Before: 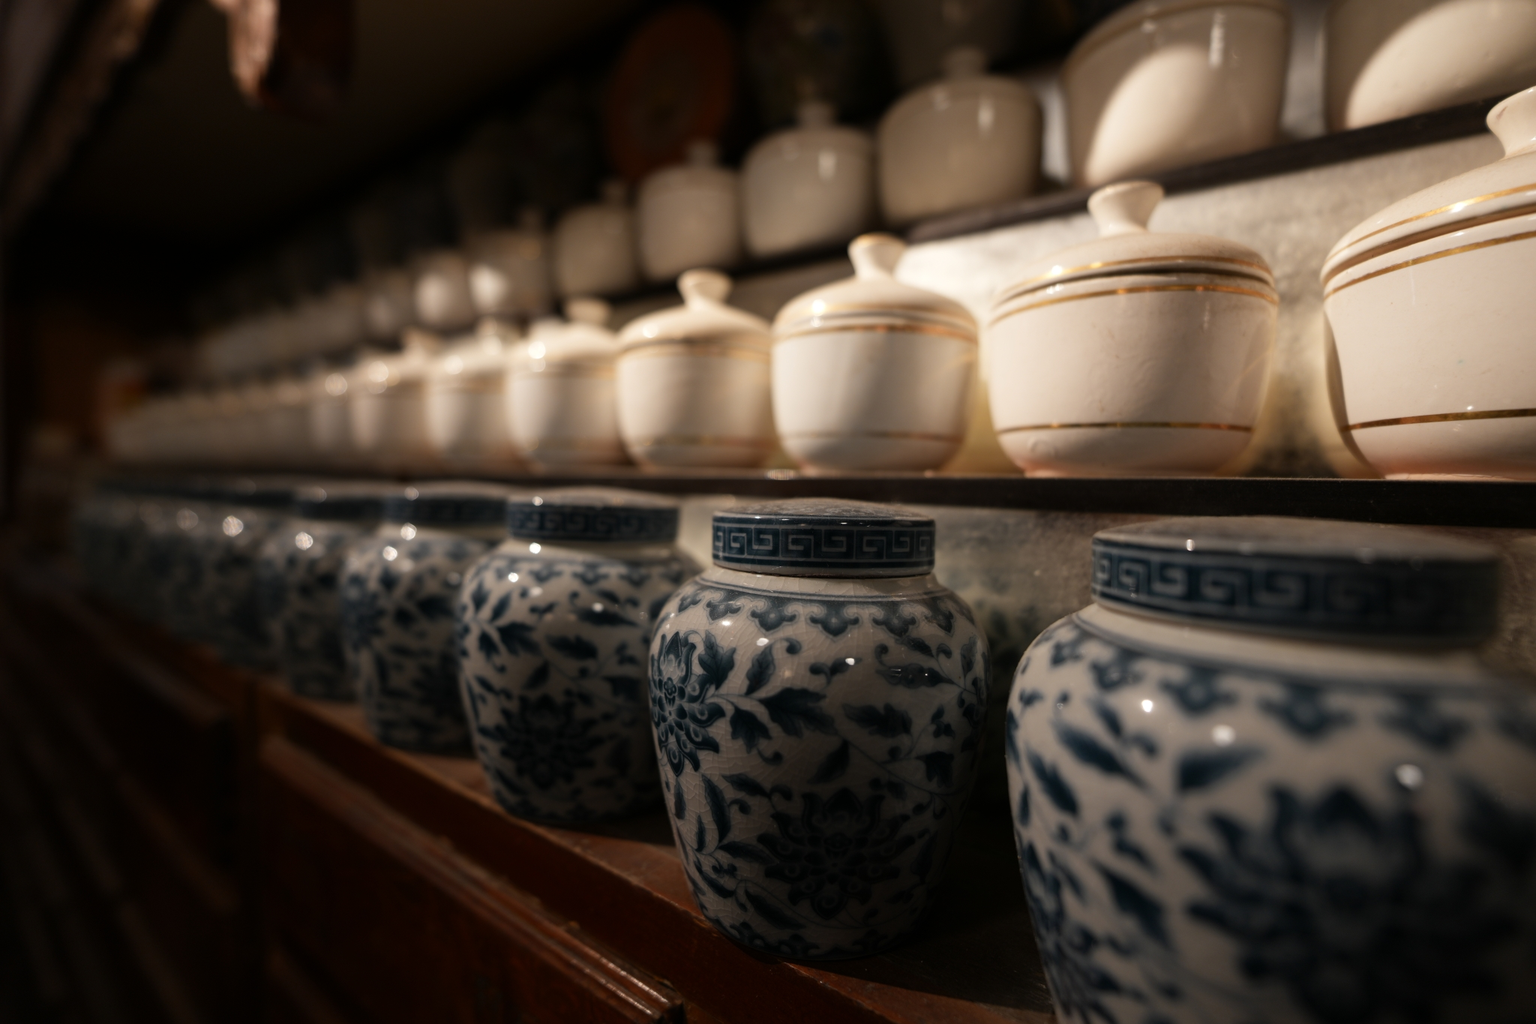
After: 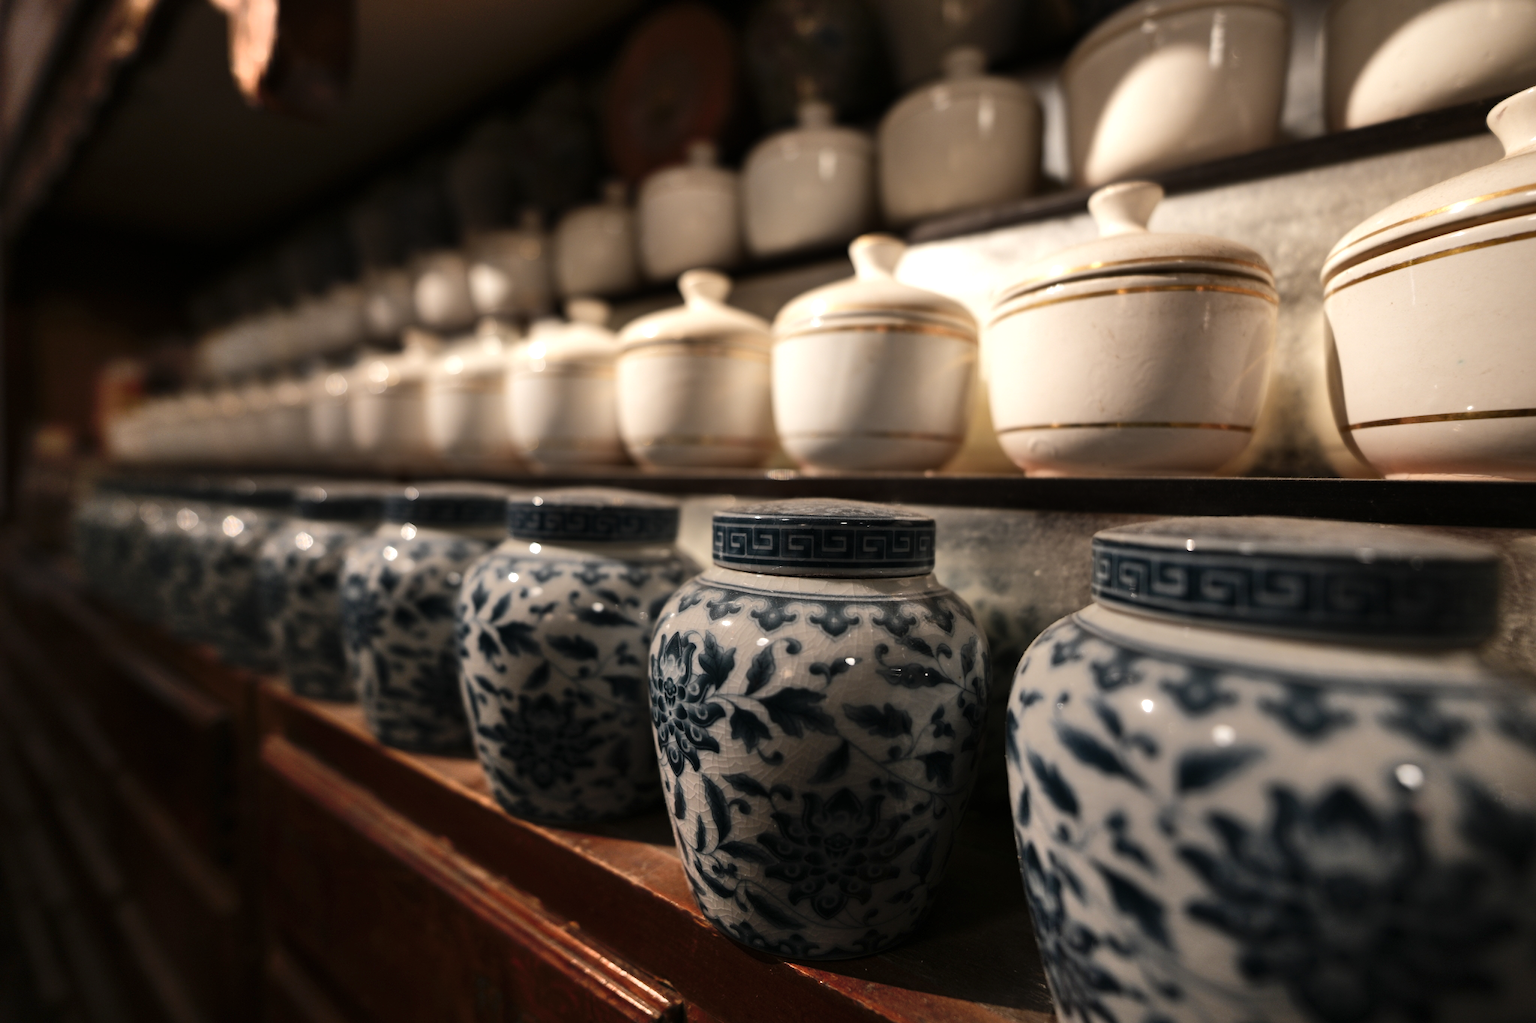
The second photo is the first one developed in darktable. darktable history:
shadows and highlights: shadows 60.99, highlights -60.42, soften with gaussian
tone equalizer: -8 EV -0.42 EV, -7 EV -0.383 EV, -6 EV -0.341 EV, -5 EV -0.203 EV, -3 EV 0.242 EV, -2 EV 0.345 EV, -1 EV 0.4 EV, +0 EV 0.411 EV, edges refinement/feathering 500, mask exposure compensation -1.57 EV, preserve details no
contrast brightness saturation: contrast 0.007, saturation -0.069
